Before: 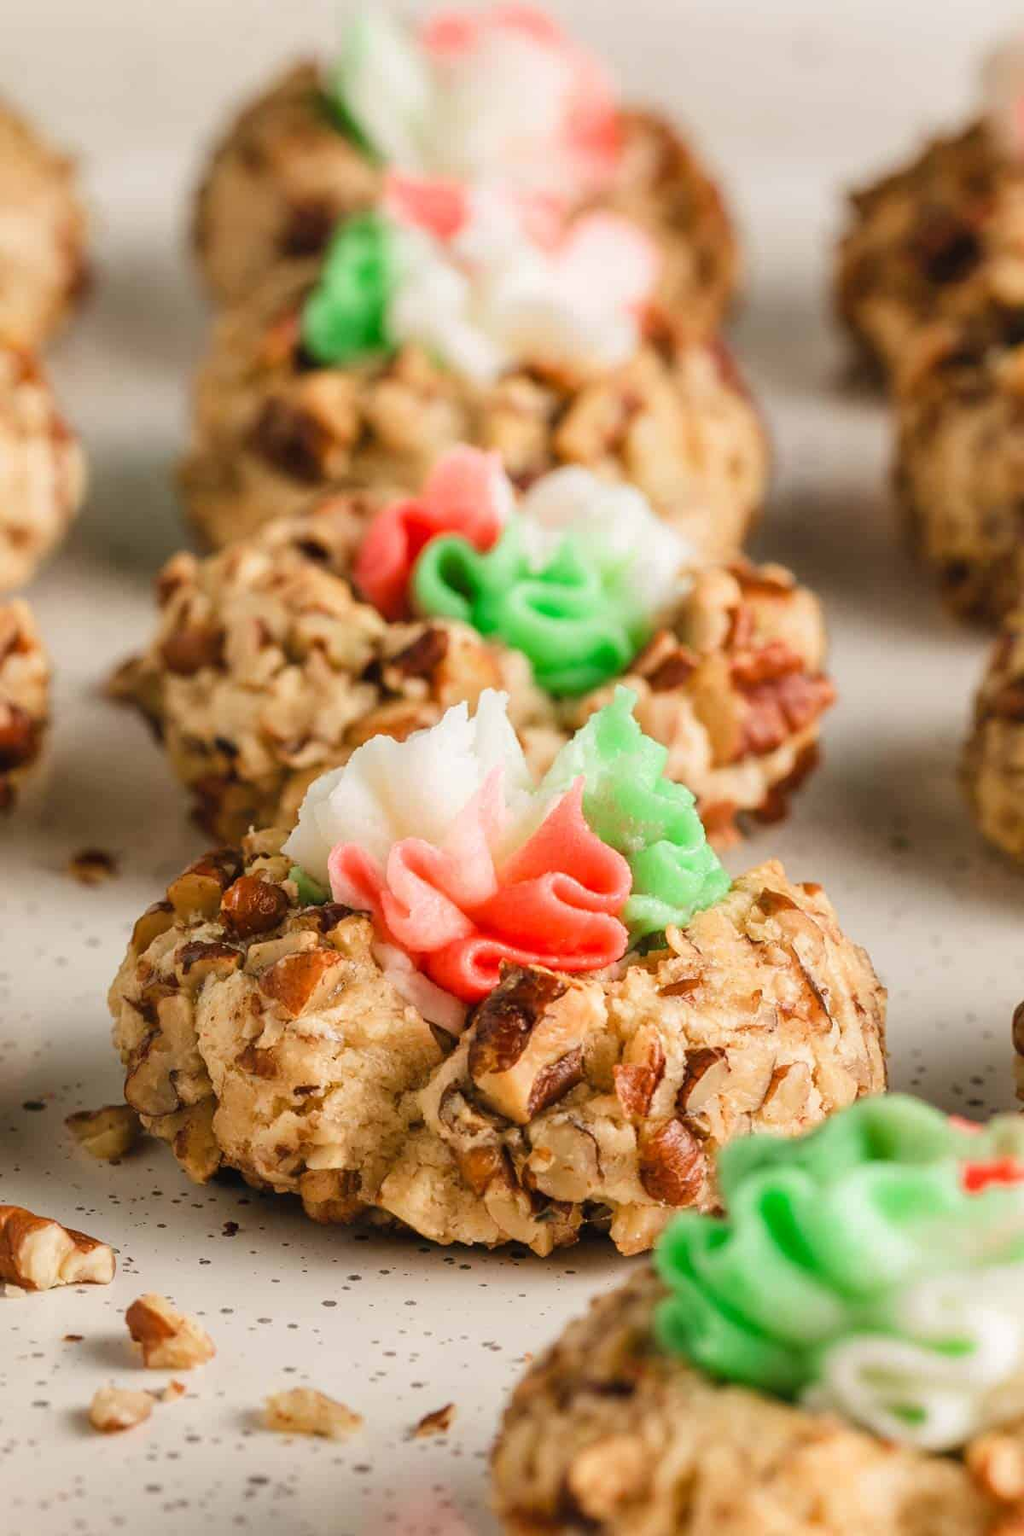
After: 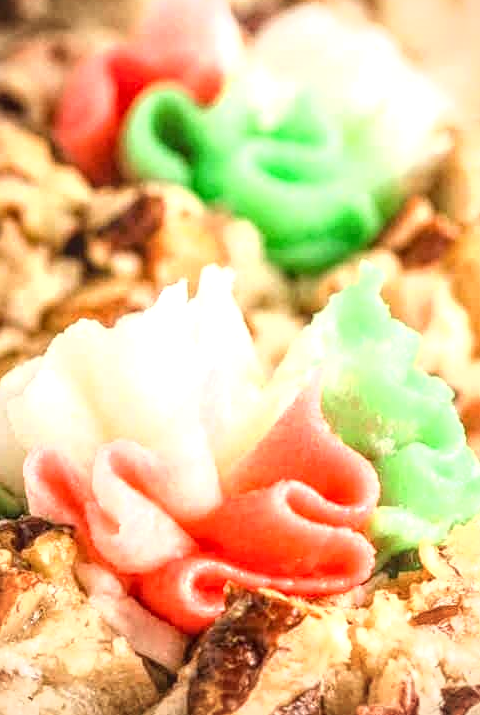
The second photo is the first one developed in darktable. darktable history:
tone curve: curves: ch0 [(0, 0) (0.003, 0.001) (0.011, 0.005) (0.025, 0.011) (0.044, 0.02) (0.069, 0.031) (0.1, 0.045) (0.136, 0.078) (0.177, 0.124) (0.224, 0.18) (0.277, 0.245) (0.335, 0.315) (0.399, 0.393) (0.468, 0.477) (0.543, 0.569) (0.623, 0.666) (0.709, 0.771) (0.801, 0.871) (0.898, 0.965) (1, 1)], color space Lab, independent channels, preserve colors none
local contrast: highlights 75%, shadows 55%, detail 177%, midtone range 0.209
crop: left 30.124%, top 30.154%, right 29.805%, bottom 30.093%
vignetting: fall-off radius 82.2%
exposure: black level correction 0.001, exposure 0.5 EV, compensate highlight preservation false
